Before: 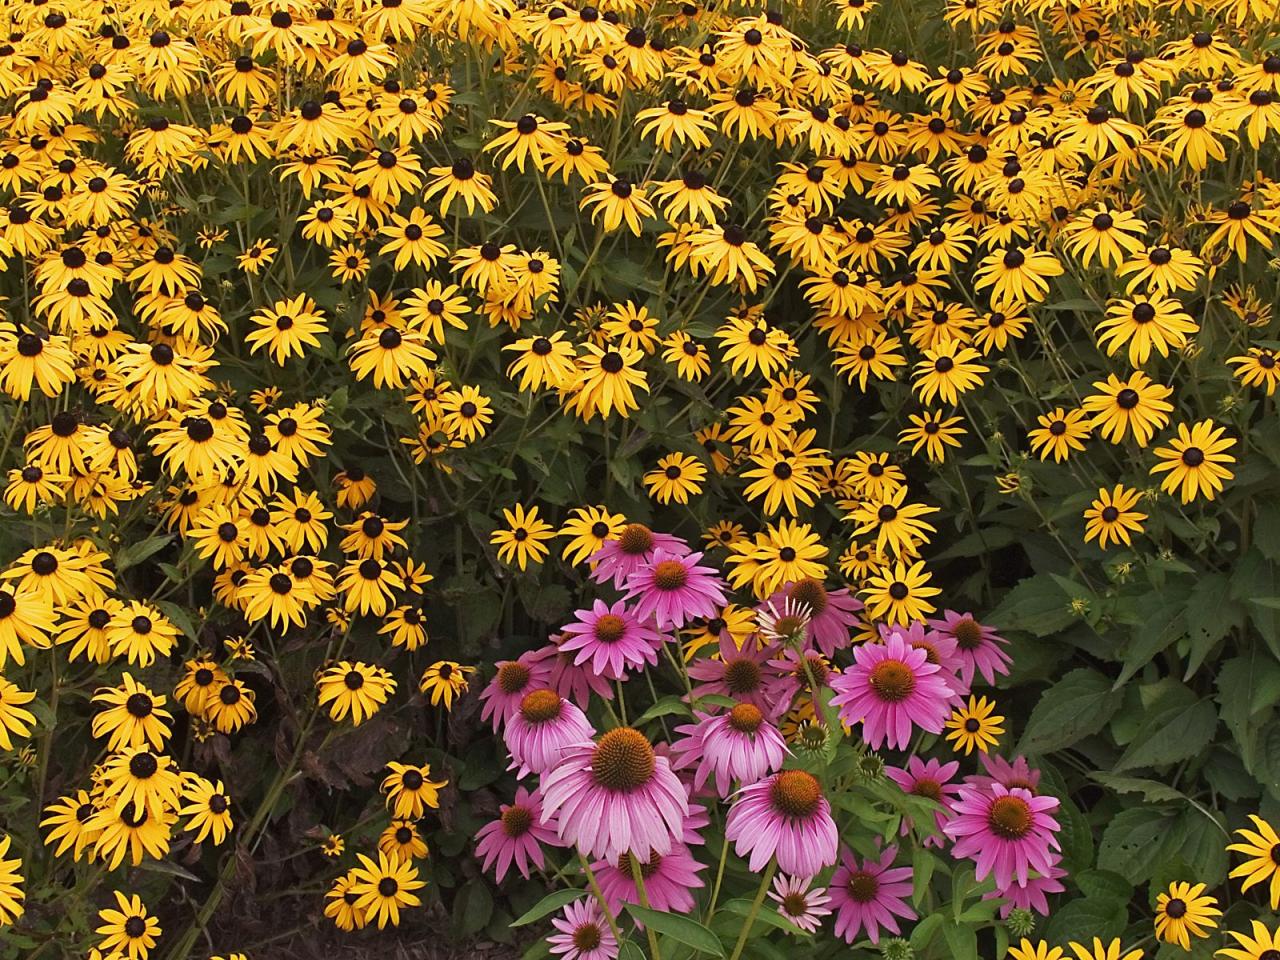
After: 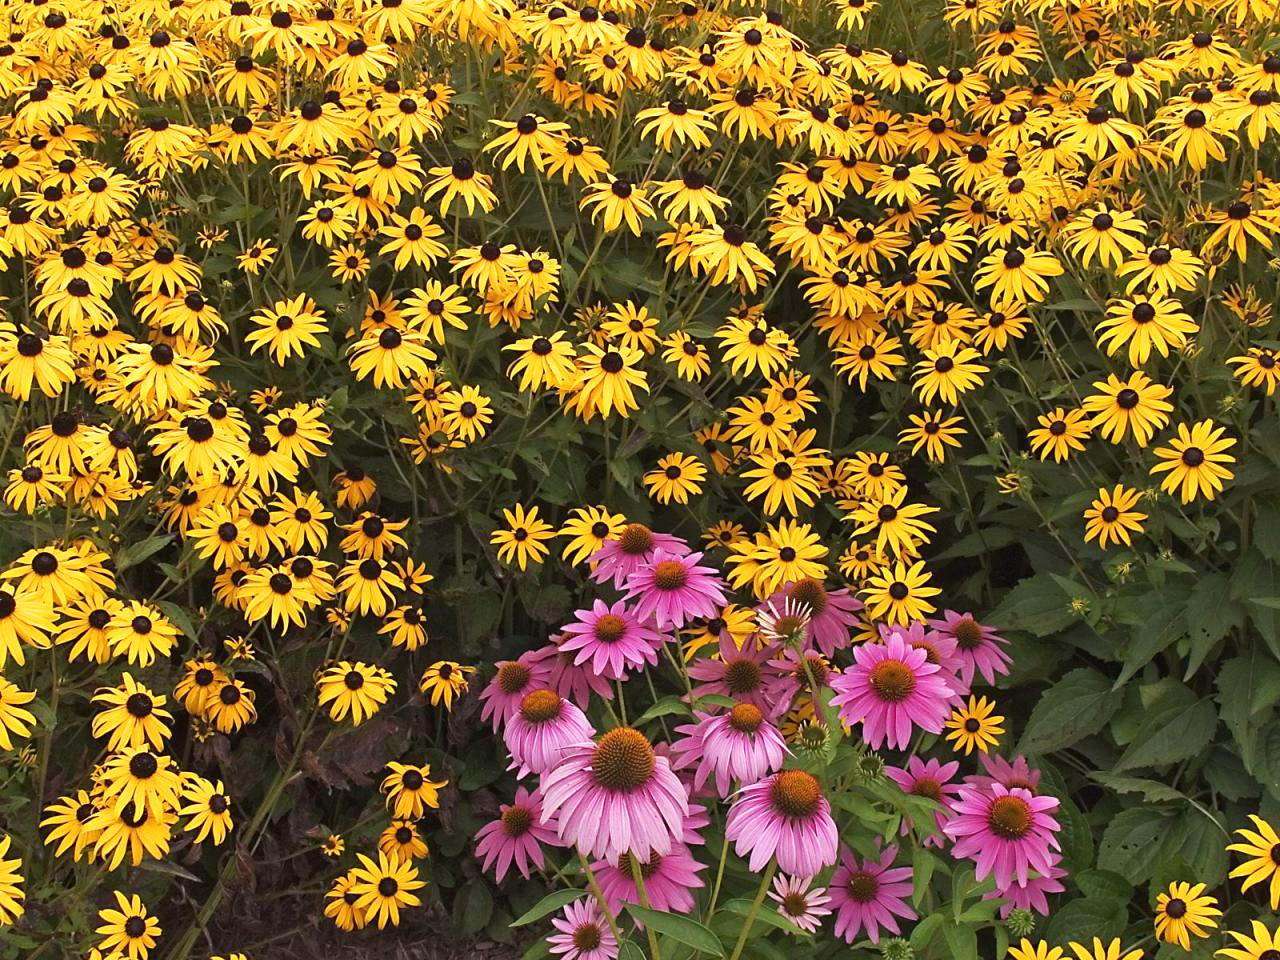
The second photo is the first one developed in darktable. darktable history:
exposure: black level correction 0, exposure 0.3 EV, compensate exposure bias true, compensate highlight preservation false
